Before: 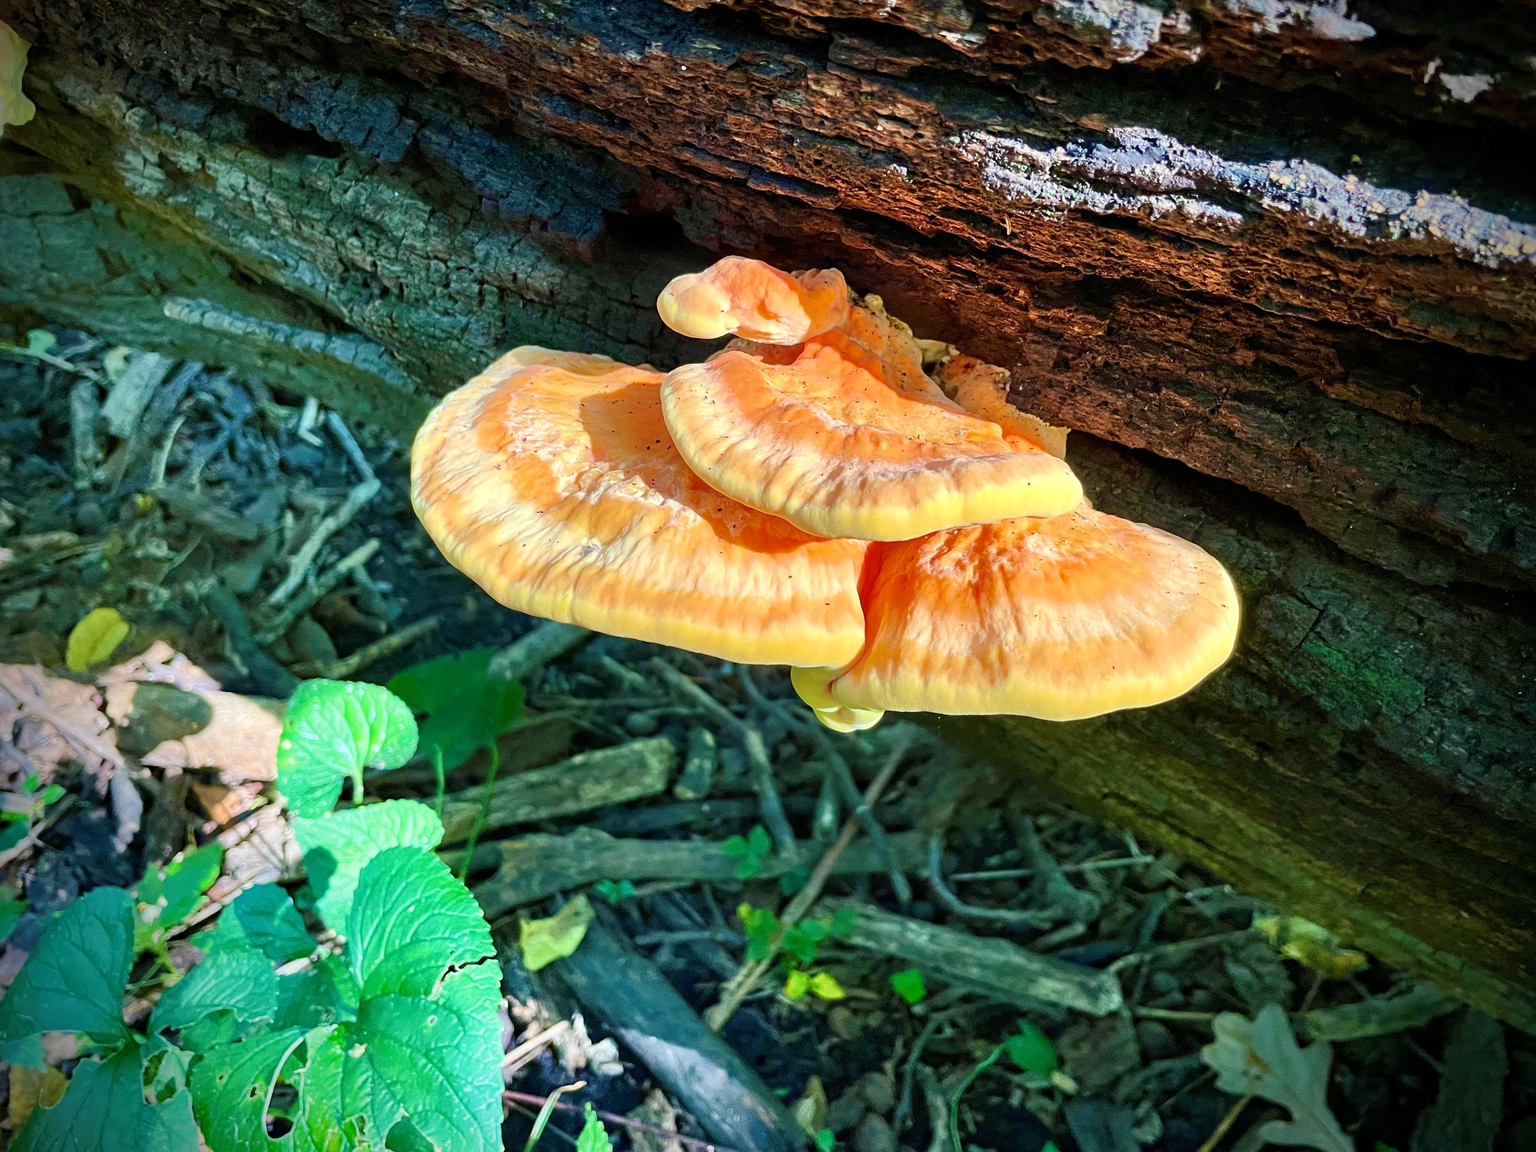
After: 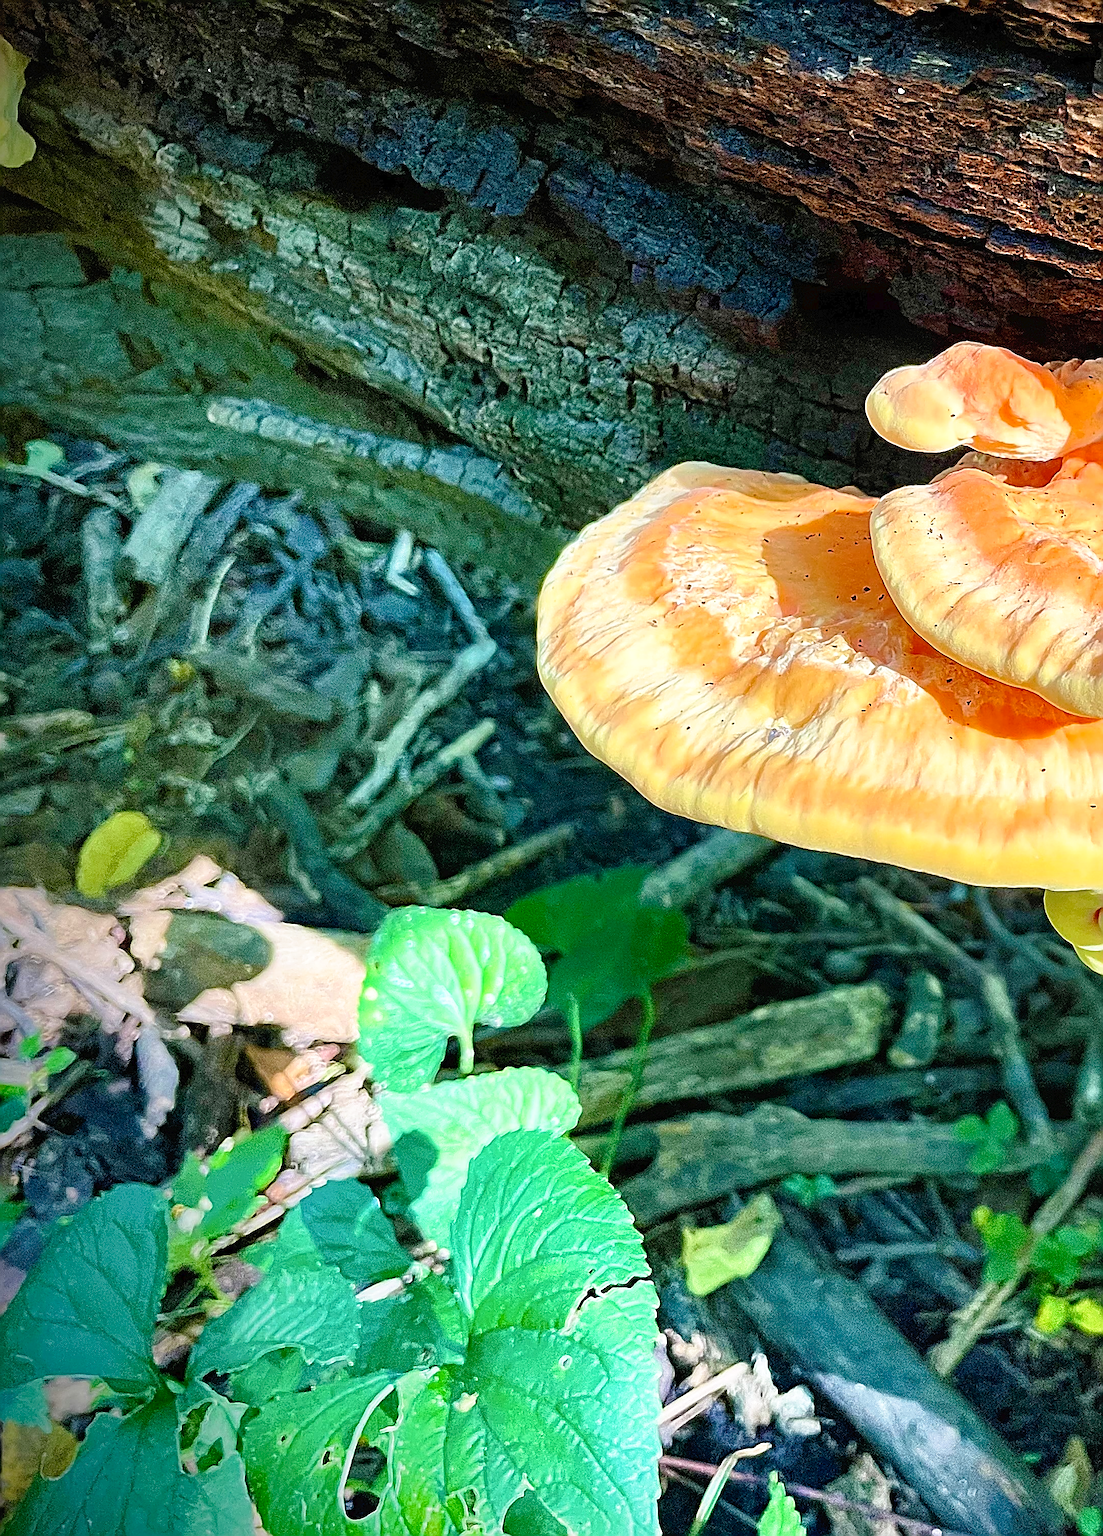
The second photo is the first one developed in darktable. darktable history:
sharpen: amount 2
crop: left 0.587%, right 45.588%, bottom 0.086%
tone curve: curves: ch0 [(0, 0) (0.003, 0.022) (0.011, 0.025) (0.025, 0.025) (0.044, 0.029) (0.069, 0.042) (0.1, 0.068) (0.136, 0.118) (0.177, 0.176) (0.224, 0.233) (0.277, 0.299) (0.335, 0.371) (0.399, 0.448) (0.468, 0.526) (0.543, 0.605) (0.623, 0.684) (0.709, 0.775) (0.801, 0.869) (0.898, 0.957) (1, 1)], preserve colors none
